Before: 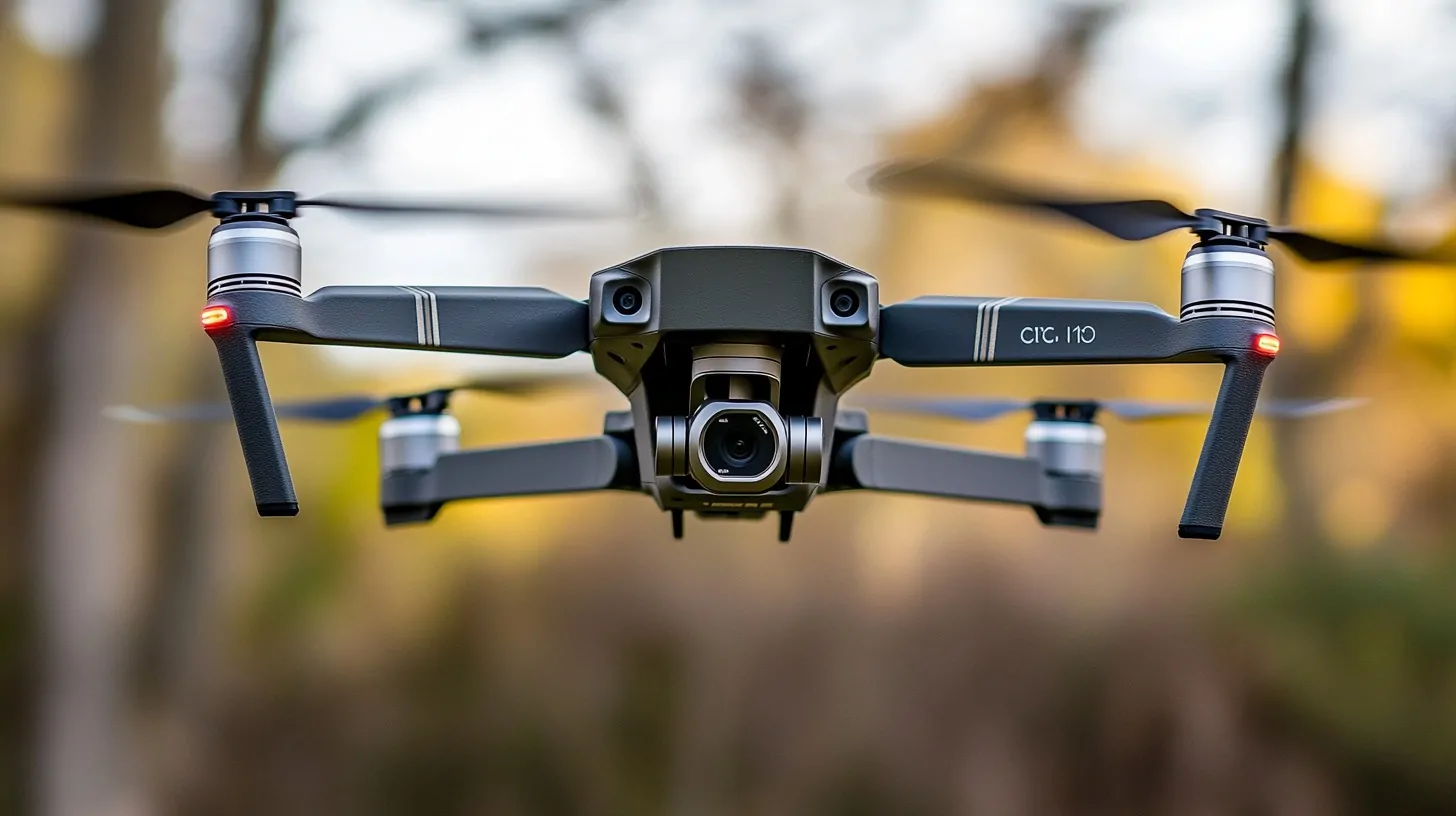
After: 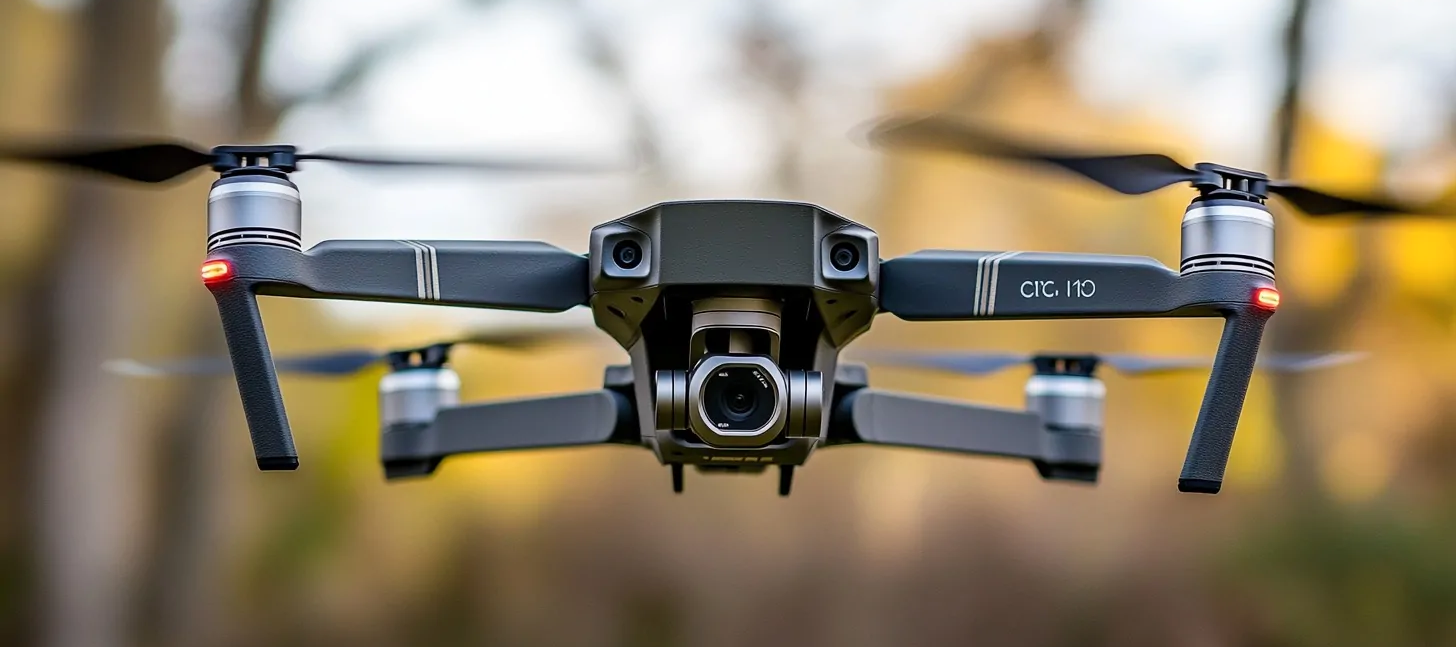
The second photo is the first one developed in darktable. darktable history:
shadows and highlights: shadows -24.28, highlights 49.77, soften with gaussian
crop and rotate: top 5.667%, bottom 14.937%
